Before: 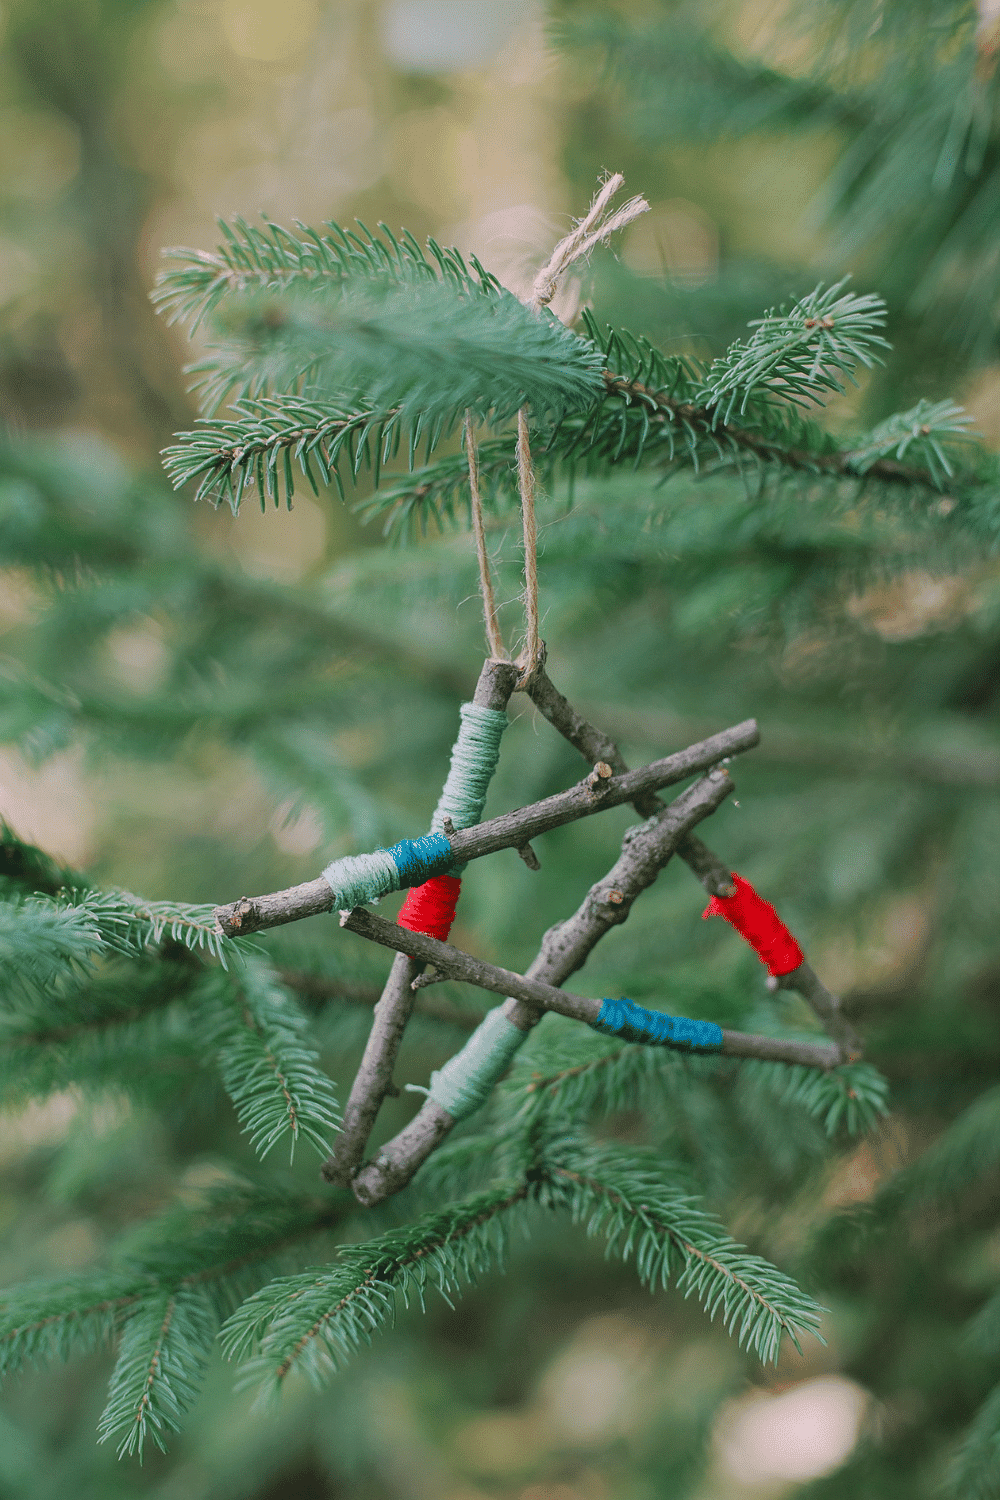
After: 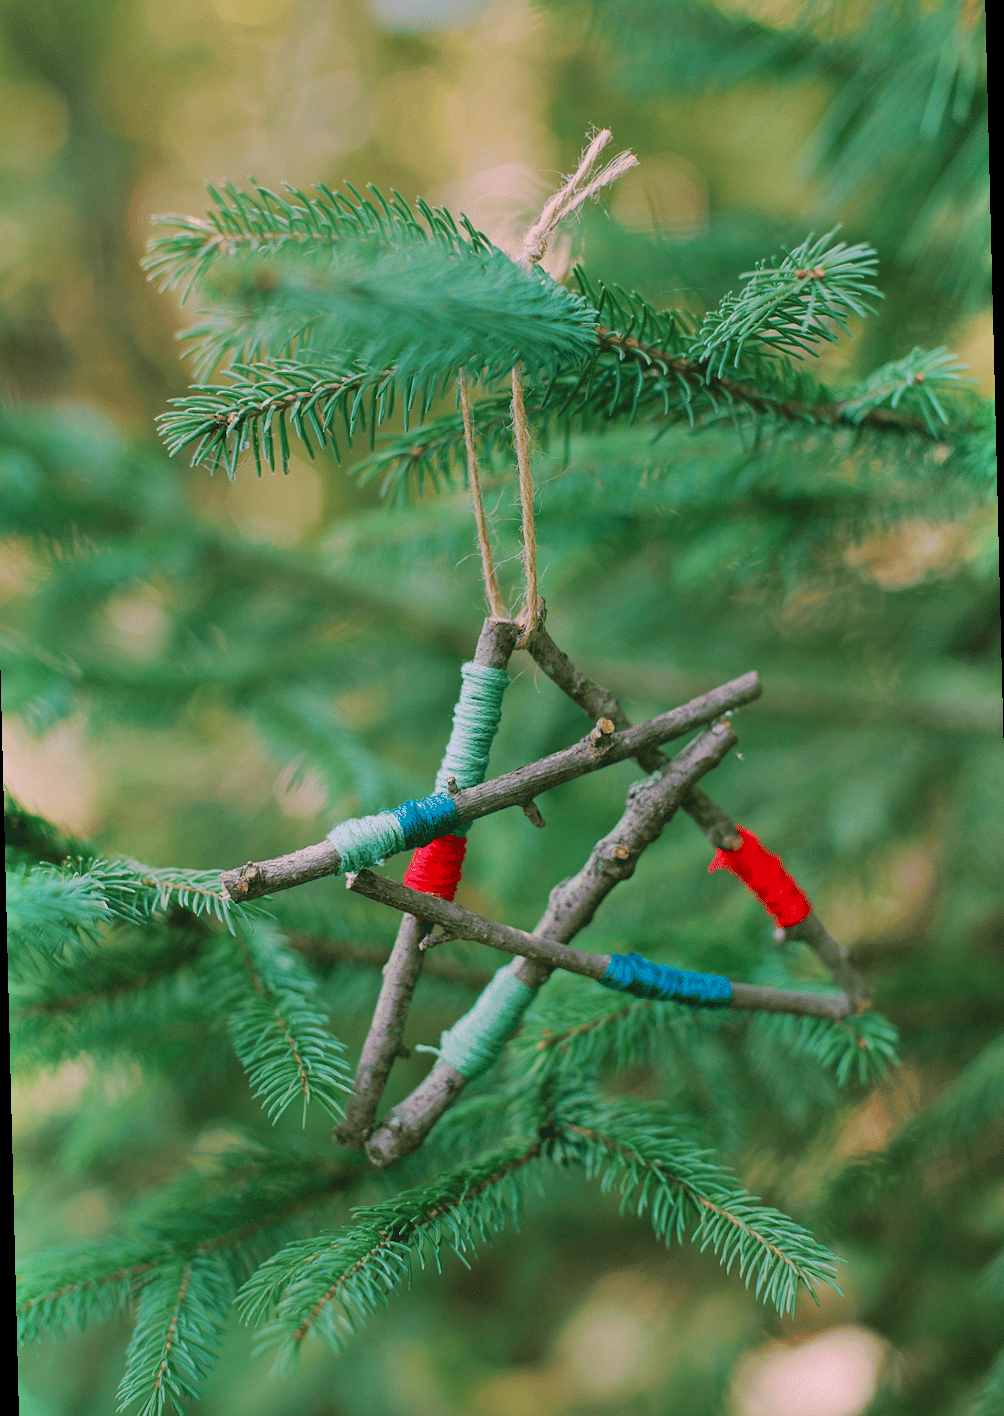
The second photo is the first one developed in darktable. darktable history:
rotate and perspective: rotation -1.42°, crop left 0.016, crop right 0.984, crop top 0.035, crop bottom 0.965
tone equalizer: on, module defaults
velvia: strength 45%
shadows and highlights: highlights color adjustment 0%, soften with gaussian
color correction: saturation 1.1
